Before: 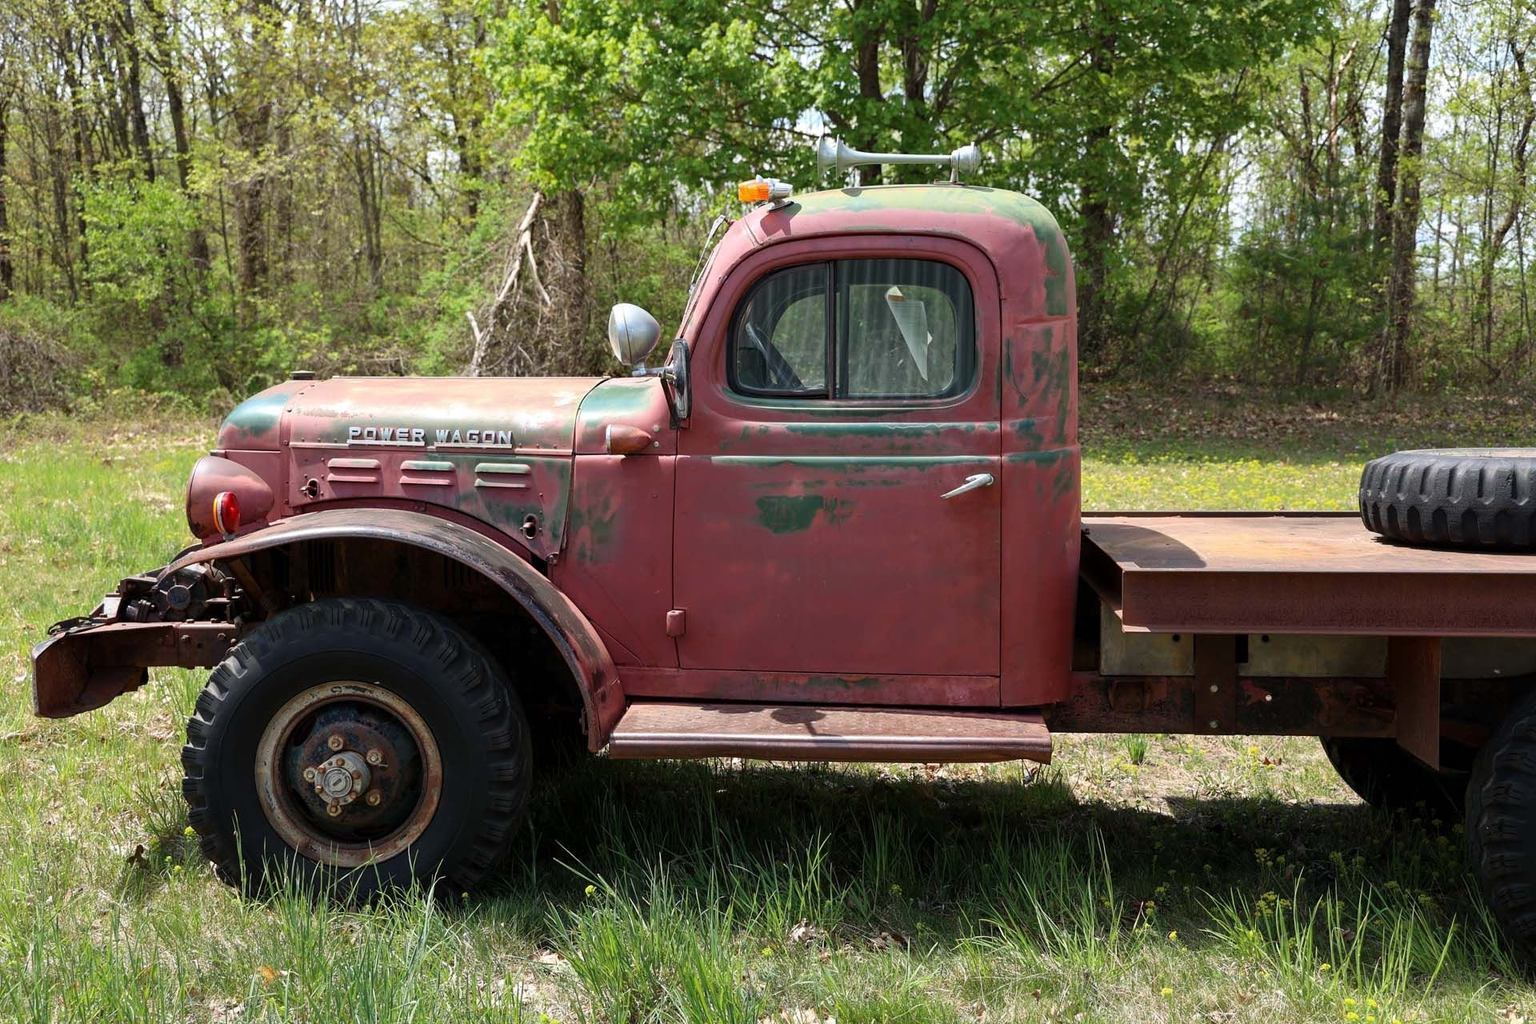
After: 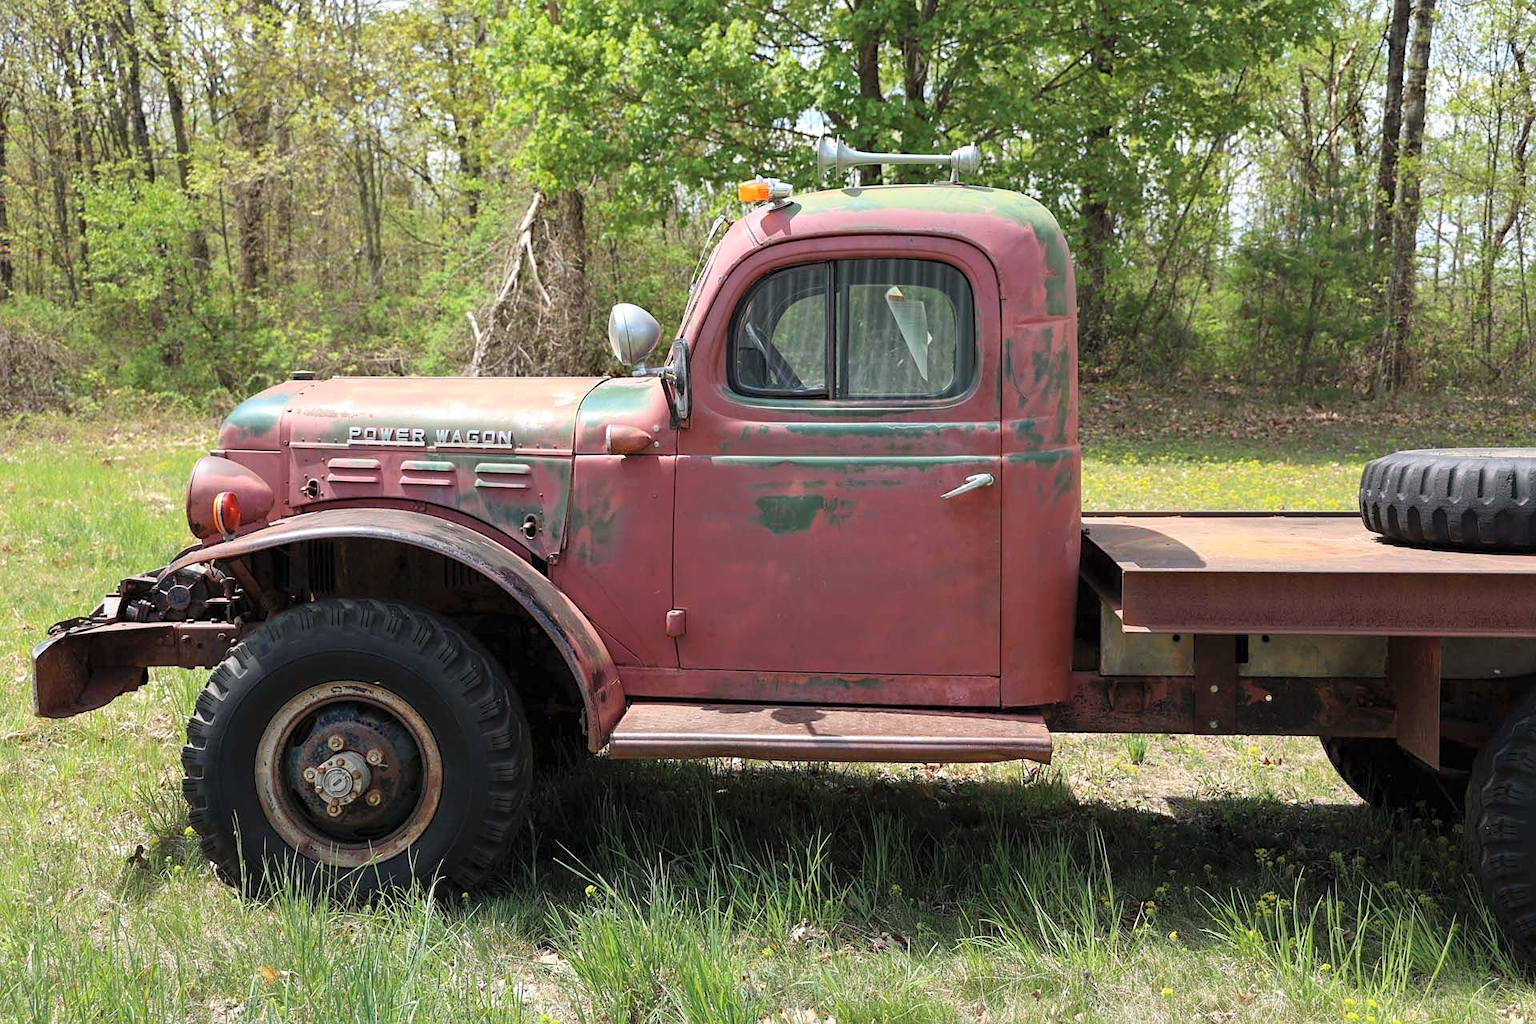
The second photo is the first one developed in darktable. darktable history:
contrast brightness saturation: brightness 0.143
sharpen: amount 0.218
